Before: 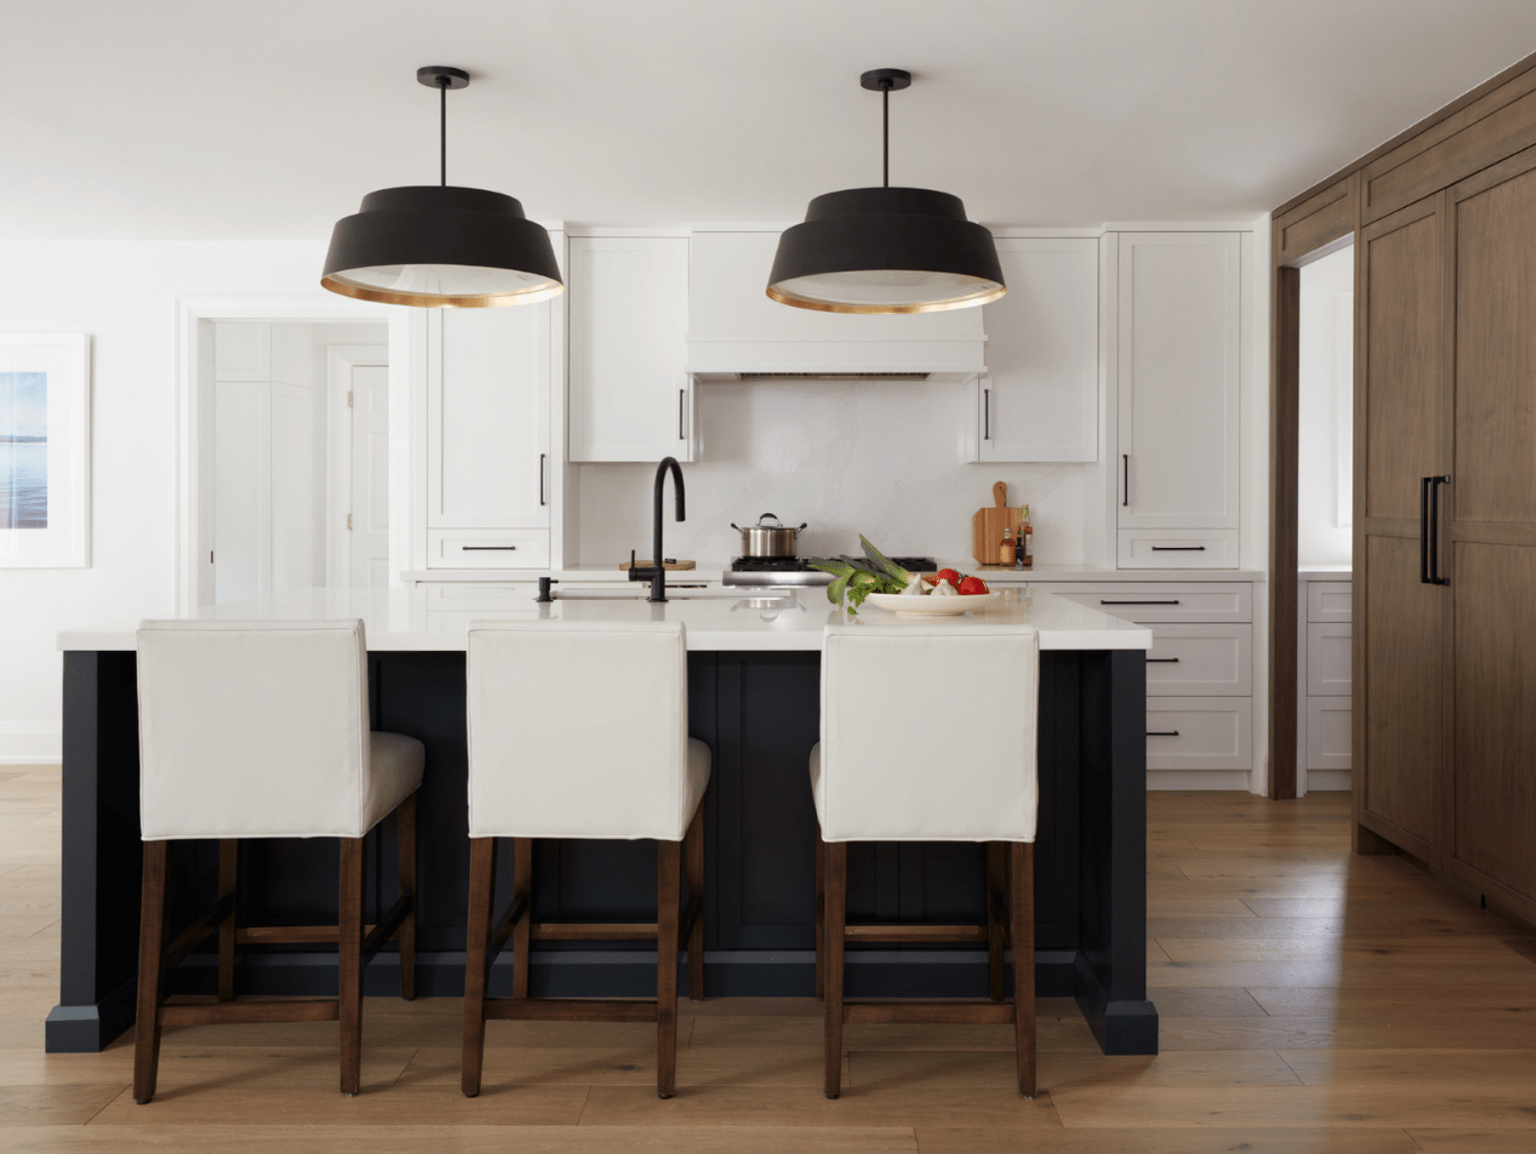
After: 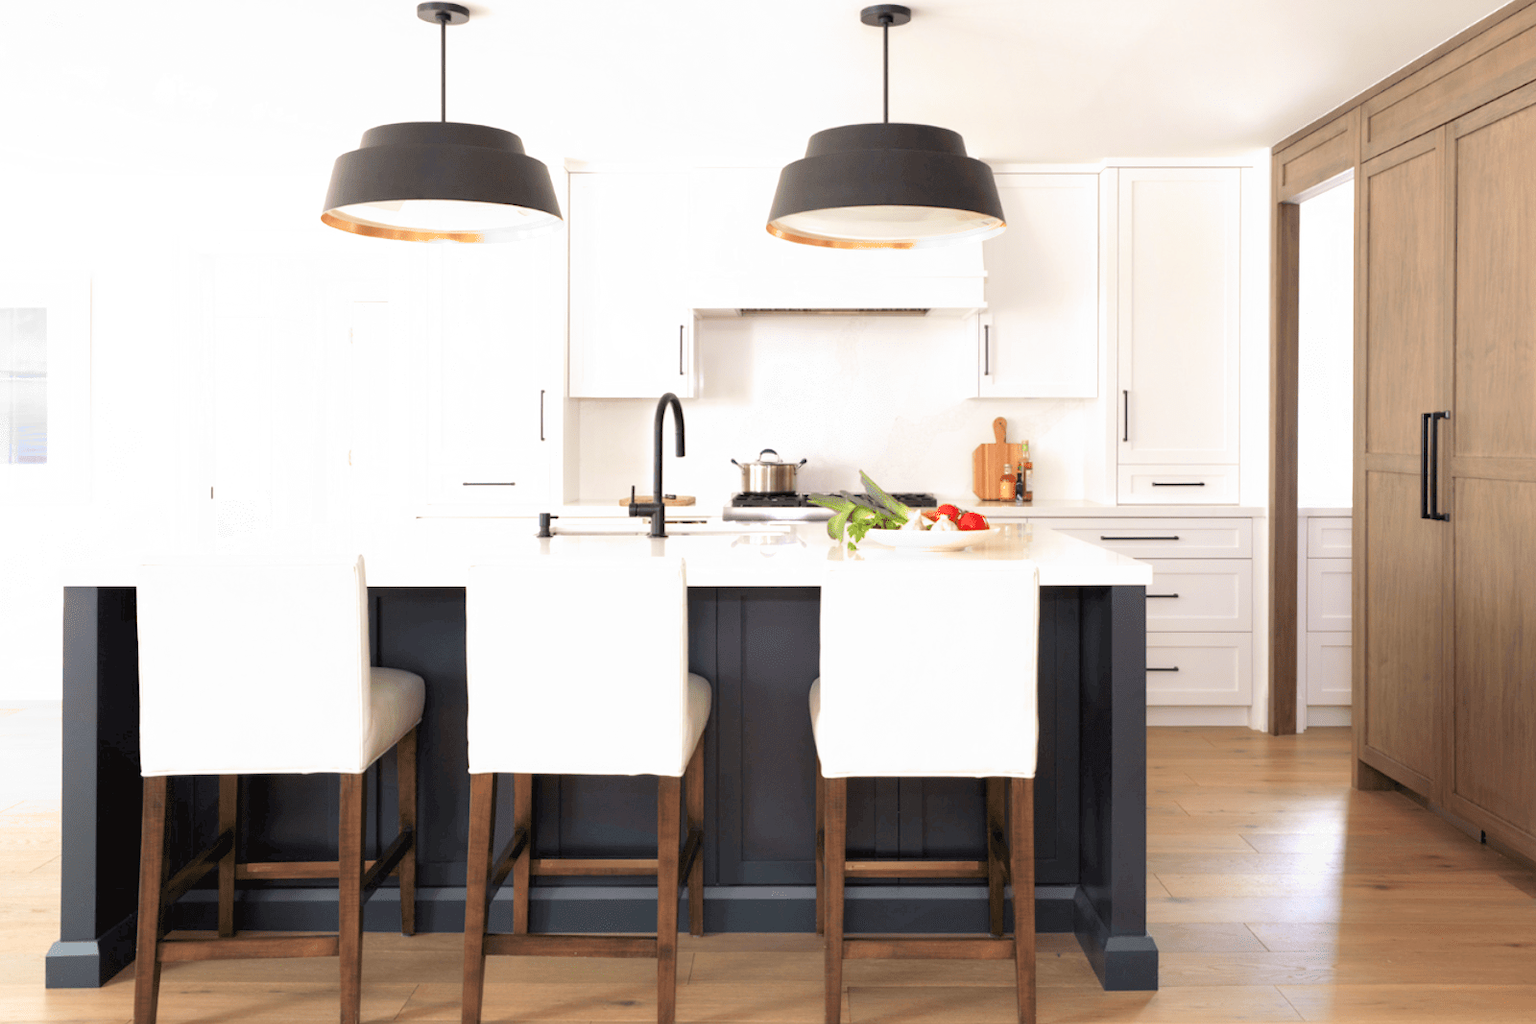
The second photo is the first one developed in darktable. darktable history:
filmic rgb: middle gray luminance 18.42%, black relative exposure -10.5 EV, white relative exposure 3.4 EV, threshold 6 EV, target black luminance 0%, hardness 6.03, latitude 99%, contrast 0.847, shadows ↔ highlights balance 0.505%, add noise in highlights 0, preserve chrominance max RGB, color science v3 (2019), use custom middle-gray values true, iterations of high-quality reconstruction 0, contrast in highlights soft, enable highlight reconstruction true
crop and rotate: top 5.609%, bottom 5.609%
exposure: black level correction 0, exposure 1.9 EV, compensate highlight preservation false
